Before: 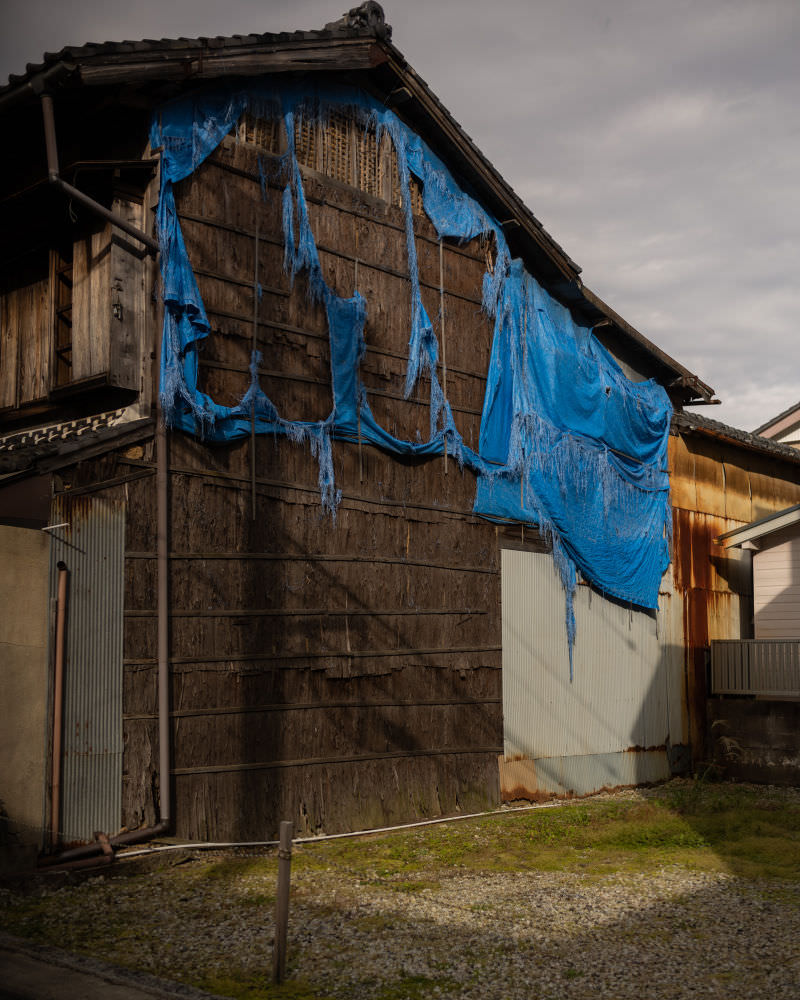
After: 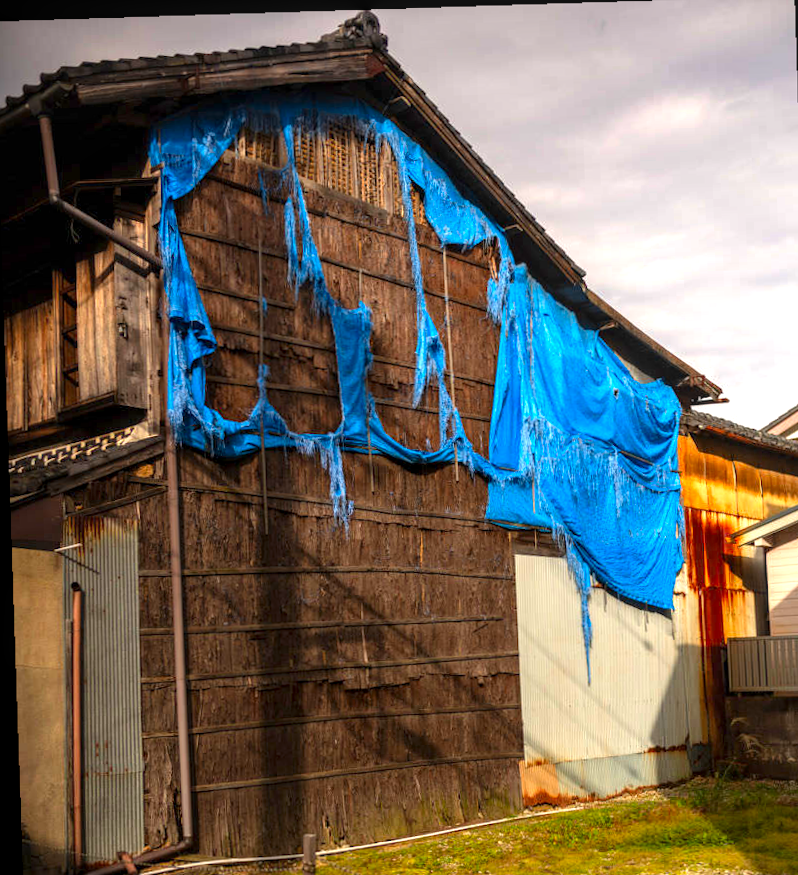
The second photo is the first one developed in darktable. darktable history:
crop and rotate: angle 0.2°, left 0.275%, right 3.127%, bottom 14.18%
color contrast: green-magenta contrast 1.69, blue-yellow contrast 1.49
rotate and perspective: rotation -1.77°, lens shift (horizontal) 0.004, automatic cropping off
exposure: black level correction 0, exposure 1.198 EV, compensate exposure bias true, compensate highlight preservation false
local contrast: on, module defaults
